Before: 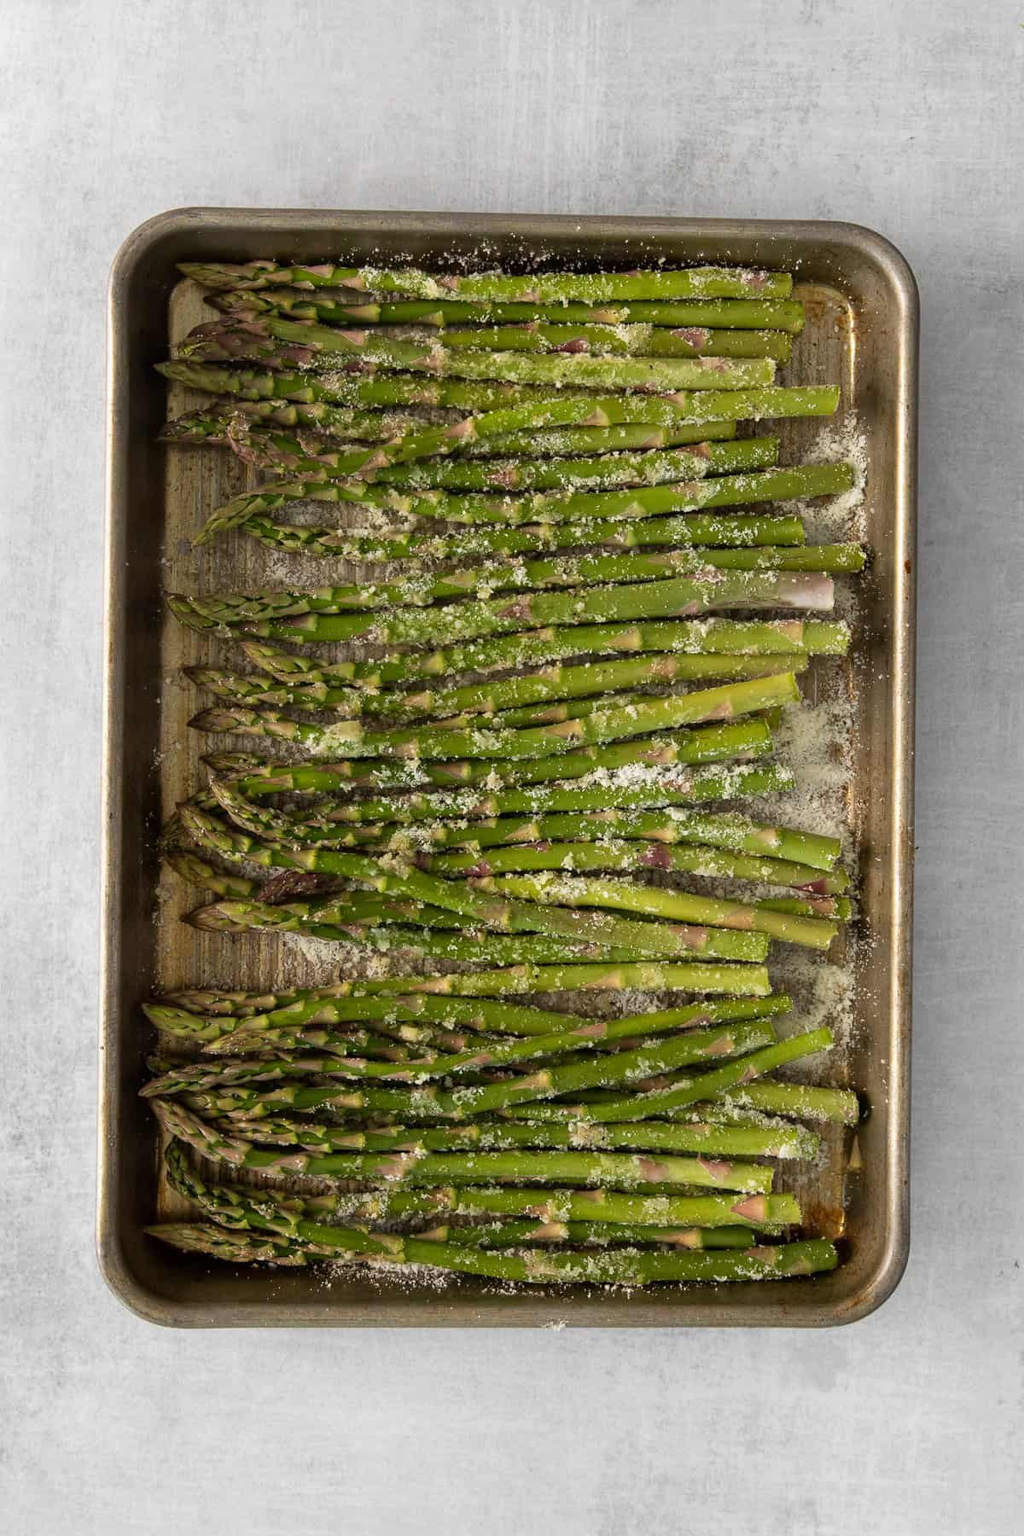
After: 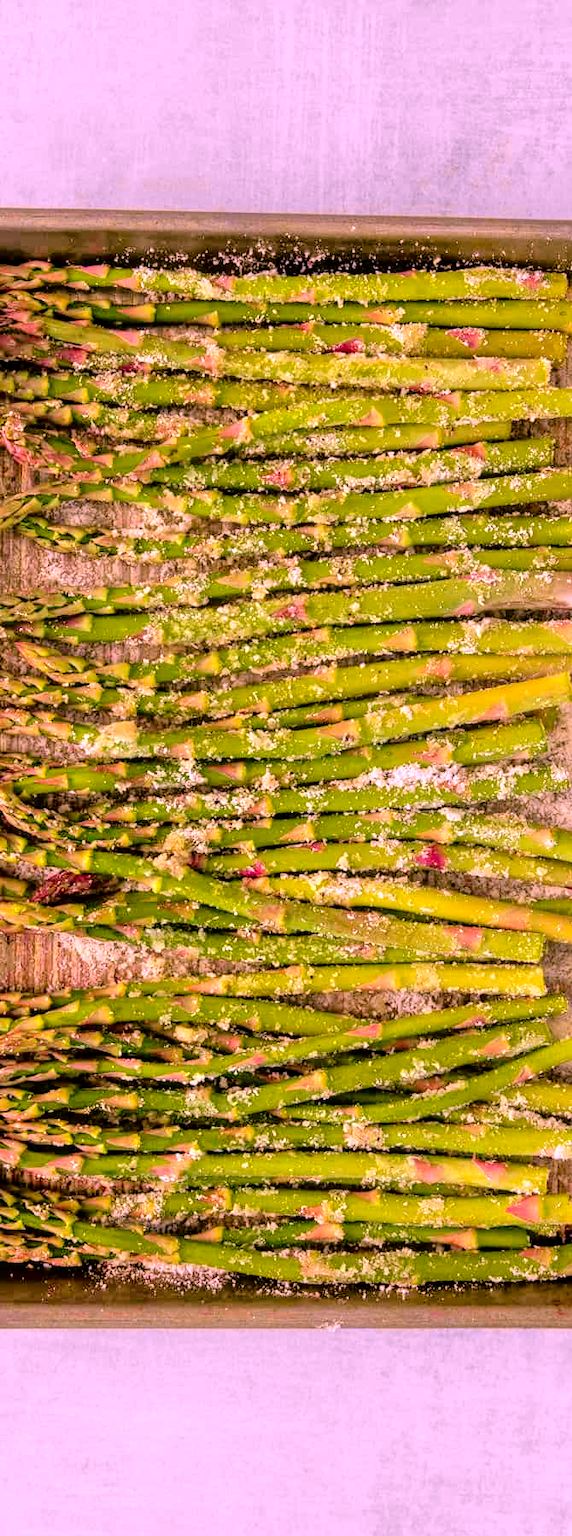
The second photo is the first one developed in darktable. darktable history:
tone equalizer: -7 EV 0.156 EV, -6 EV 0.605 EV, -5 EV 1.18 EV, -4 EV 1.35 EV, -3 EV 1.14 EV, -2 EV 0.6 EV, -1 EV 0.16 EV, mask exposure compensation -0.497 EV
crop: left 22.026%, right 22.082%, bottom 0.01%
local contrast: on, module defaults
color correction: highlights a* 19.17, highlights b* -12.23, saturation 1.66
tone curve: curves: ch0 [(0.003, 0) (0.066, 0.031) (0.16, 0.089) (0.269, 0.218) (0.395, 0.408) (0.517, 0.56) (0.684, 0.734) (0.791, 0.814) (1, 1)]; ch1 [(0, 0) (0.164, 0.115) (0.337, 0.332) (0.39, 0.398) (0.464, 0.461) (0.501, 0.5) (0.507, 0.5) (0.534, 0.532) (0.577, 0.59) (0.652, 0.681) (0.733, 0.764) (0.819, 0.823) (1, 1)]; ch2 [(0, 0) (0.337, 0.382) (0.464, 0.476) (0.501, 0.5) (0.527, 0.54) (0.551, 0.565) (0.628, 0.632) (0.689, 0.686) (1, 1)], color space Lab, independent channels, preserve colors none
